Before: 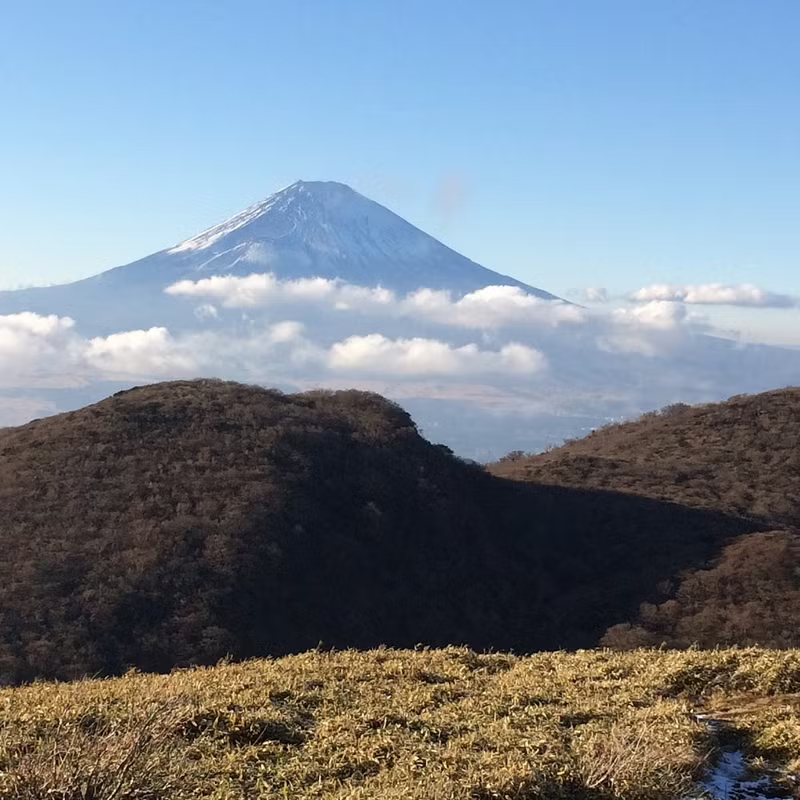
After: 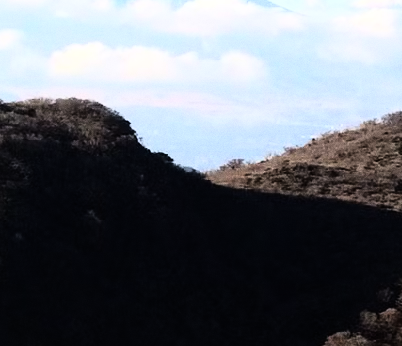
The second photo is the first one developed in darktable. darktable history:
crop: left 35.03%, top 36.625%, right 14.663%, bottom 20.057%
rgb curve: curves: ch0 [(0, 0) (0.21, 0.15) (0.24, 0.21) (0.5, 0.75) (0.75, 0.96) (0.89, 0.99) (1, 1)]; ch1 [(0, 0.02) (0.21, 0.13) (0.25, 0.2) (0.5, 0.67) (0.75, 0.9) (0.89, 0.97) (1, 1)]; ch2 [(0, 0.02) (0.21, 0.13) (0.25, 0.2) (0.5, 0.67) (0.75, 0.9) (0.89, 0.97) (1, 1)], compensate middle gray true
grain: on, module defaults
